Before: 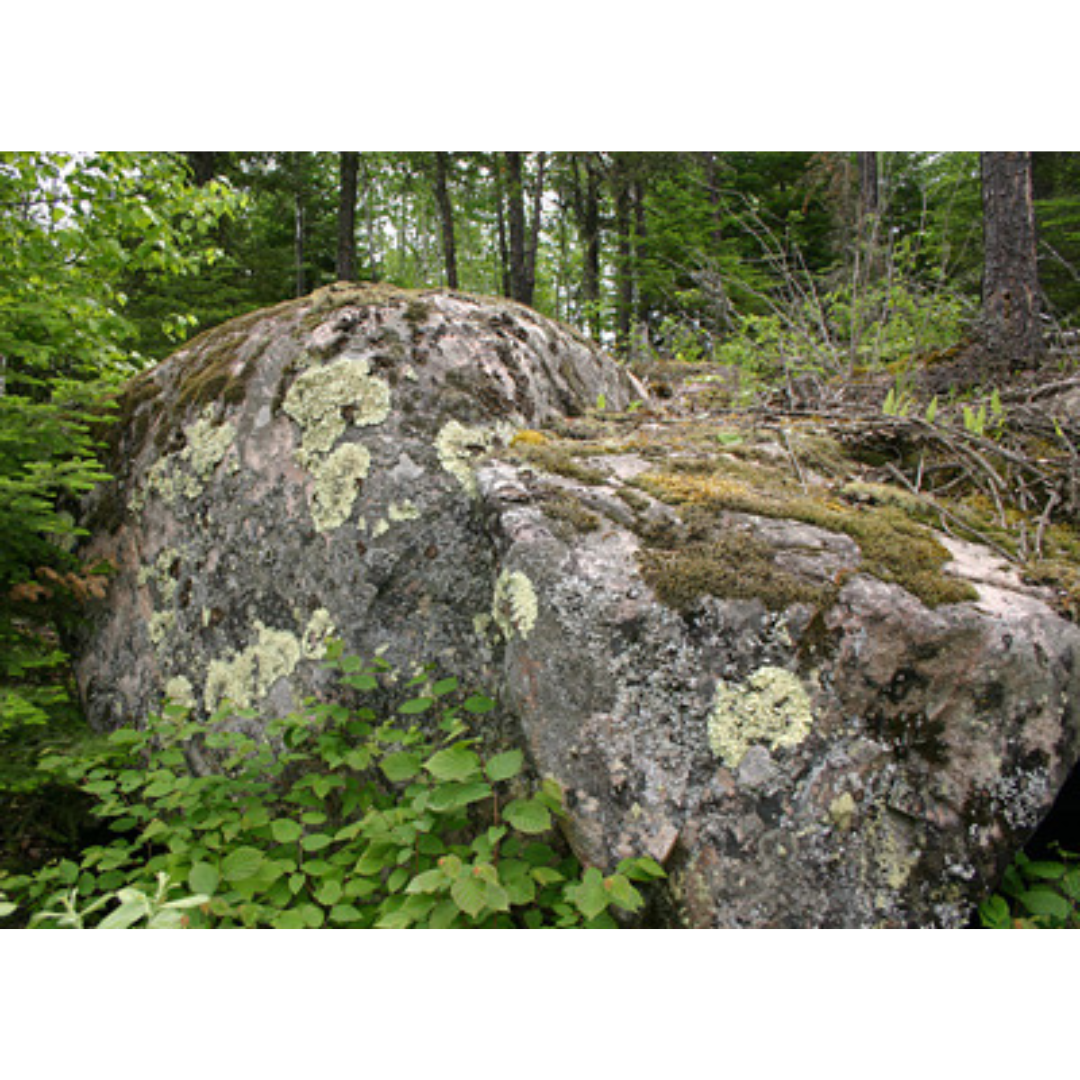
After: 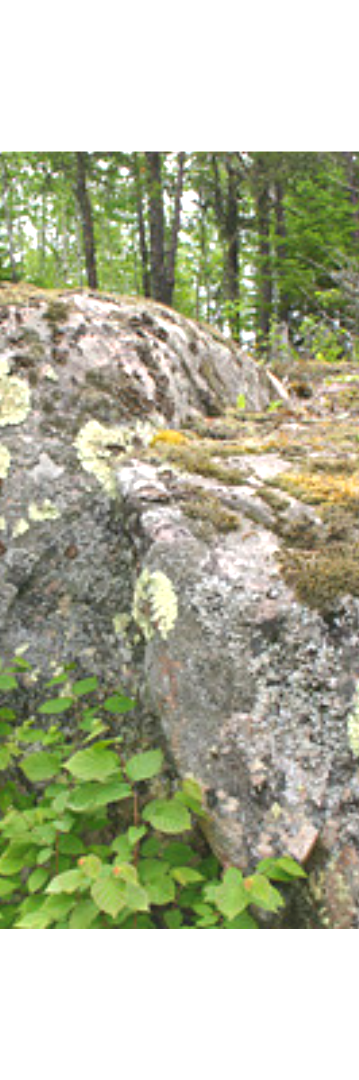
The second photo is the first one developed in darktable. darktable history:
exposure: exposure 0.785 EV, compensate highlight preservation false
local contrast: highlights 68%, shadows 68%, detail 82%, midtone range 0.325
crop: left 33.36%, right 33.36%
